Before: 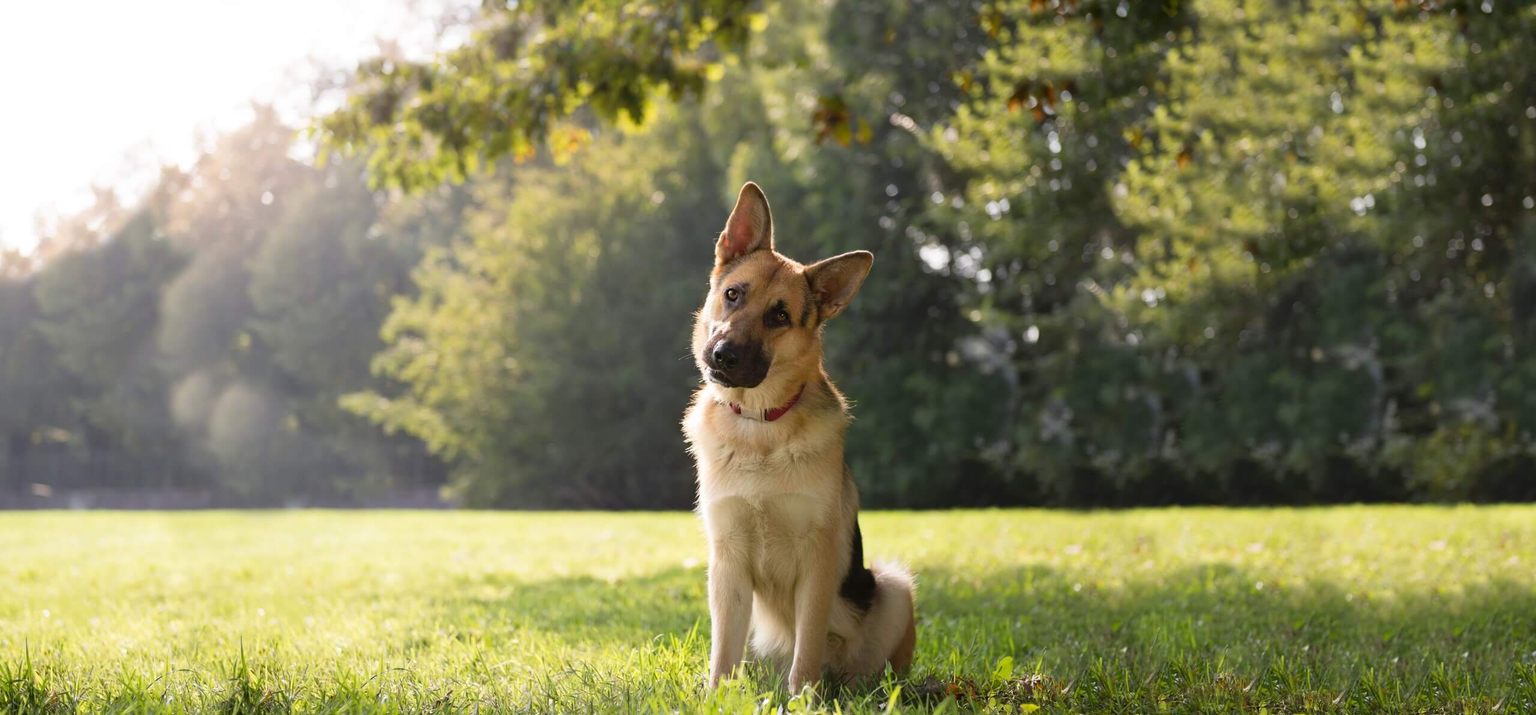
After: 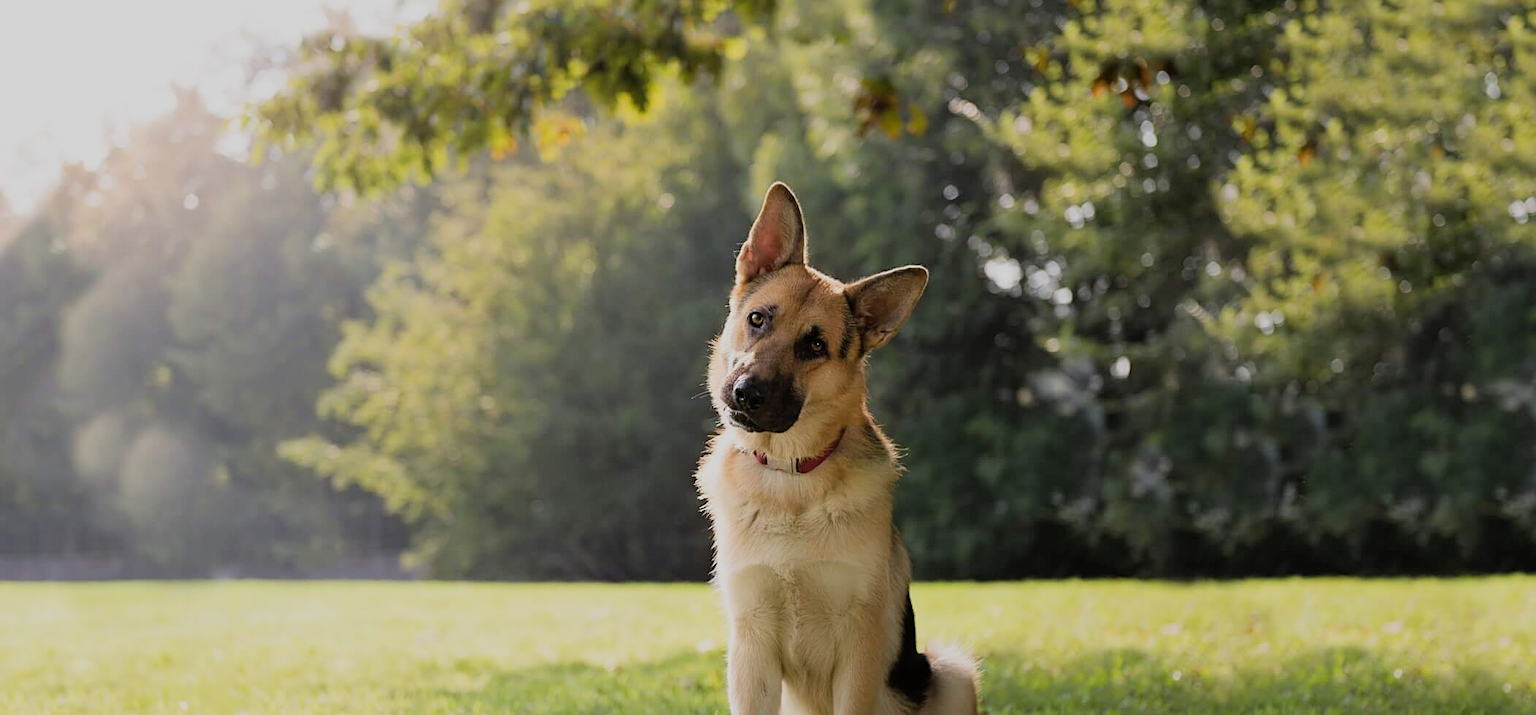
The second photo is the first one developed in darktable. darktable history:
sharpen: on, module defaults
crop and rotate: left 7.196%, top 4.574%, right 10.605%, bottom 13.178%
filmic rgb: black relative exposure -7.65 EV, white relative exposure 4.56 EV, hardness 3.61
